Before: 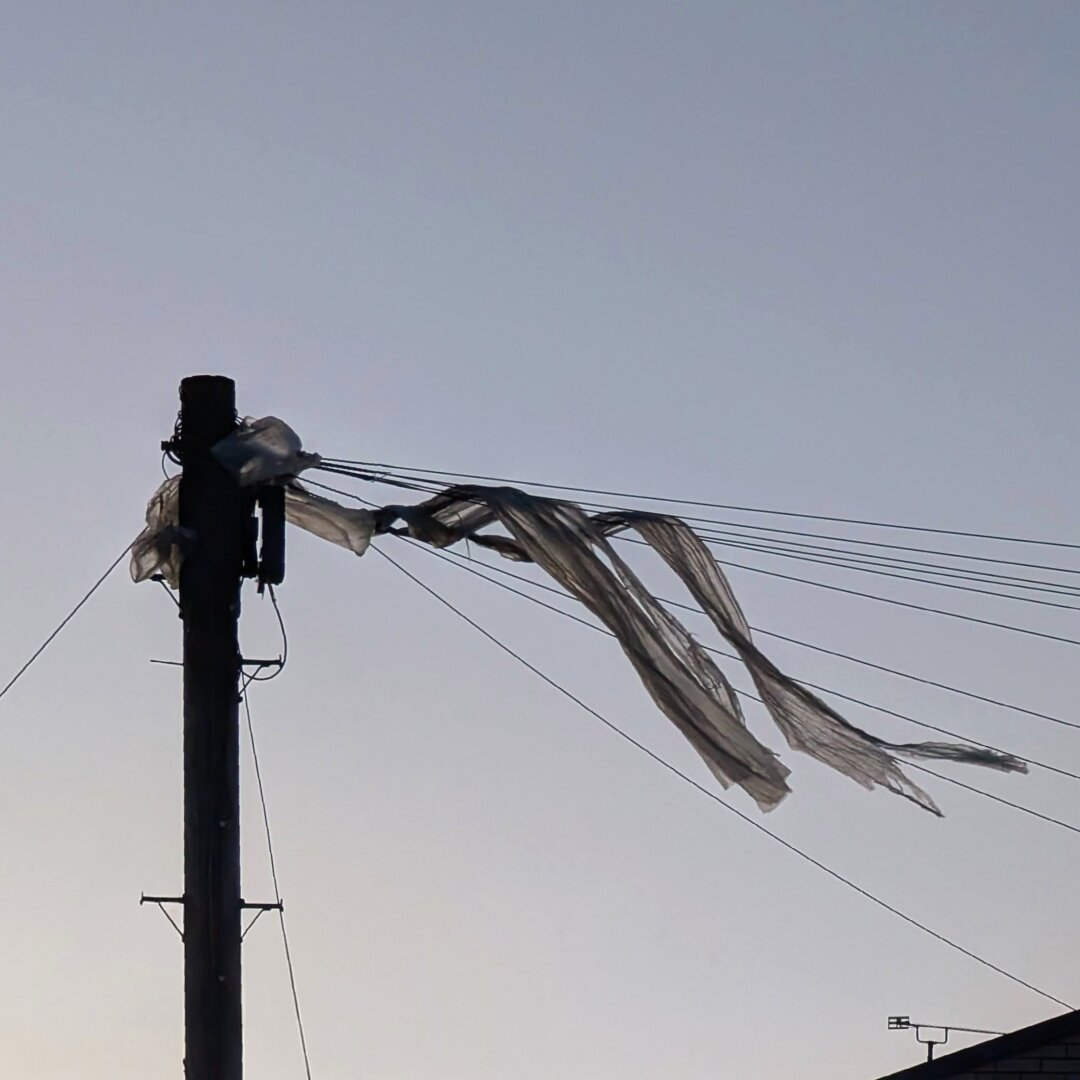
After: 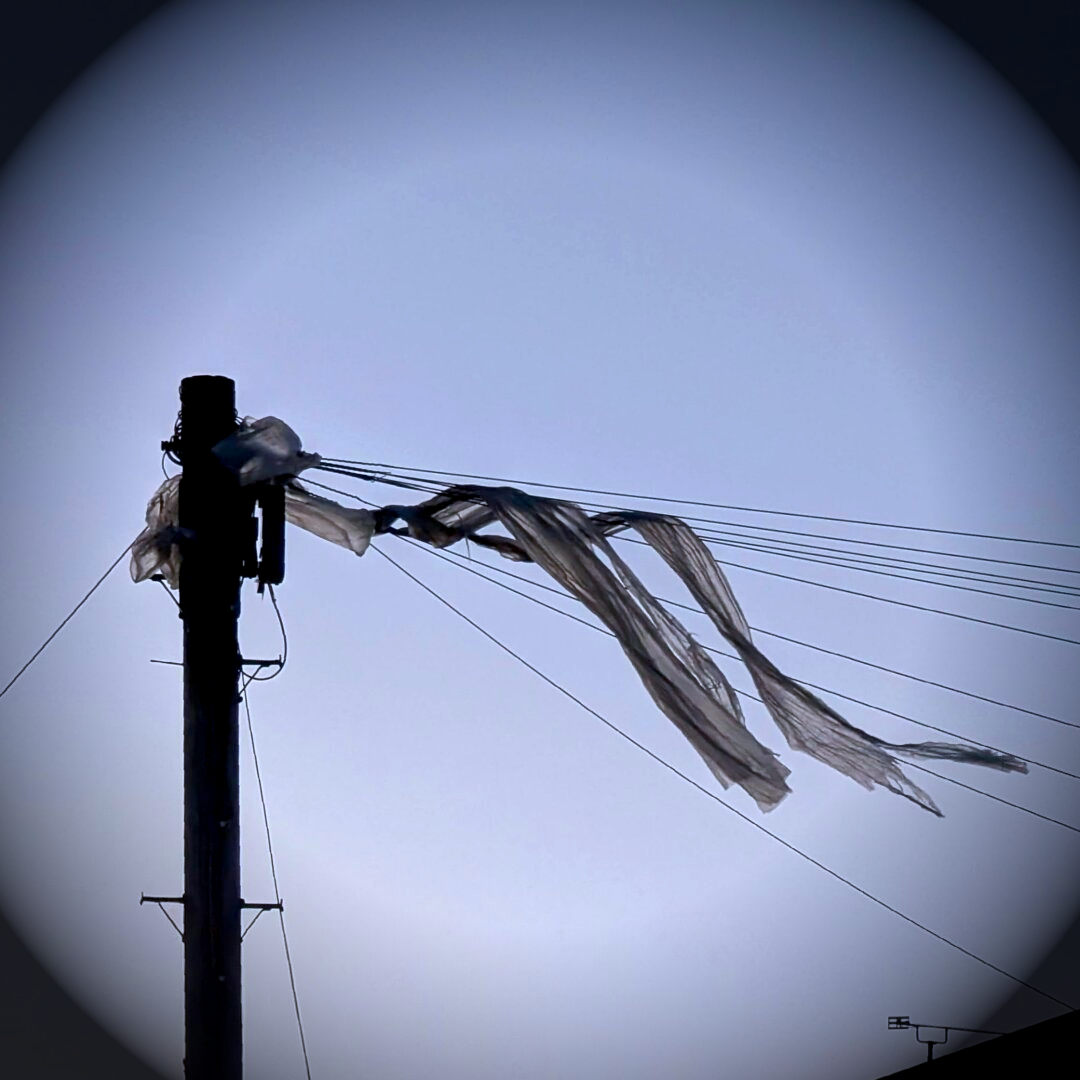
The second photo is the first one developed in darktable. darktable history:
vignetting: fall-off start 71.69%, brightness -0.985, saturation 0.497, unbound false
exposure: black level correction 0.005, exposure 0.287 EV, compensate highlight preservation false
color calibration: illuminant custom, x 0.371, y 0.383, temperature 4278.64 K
